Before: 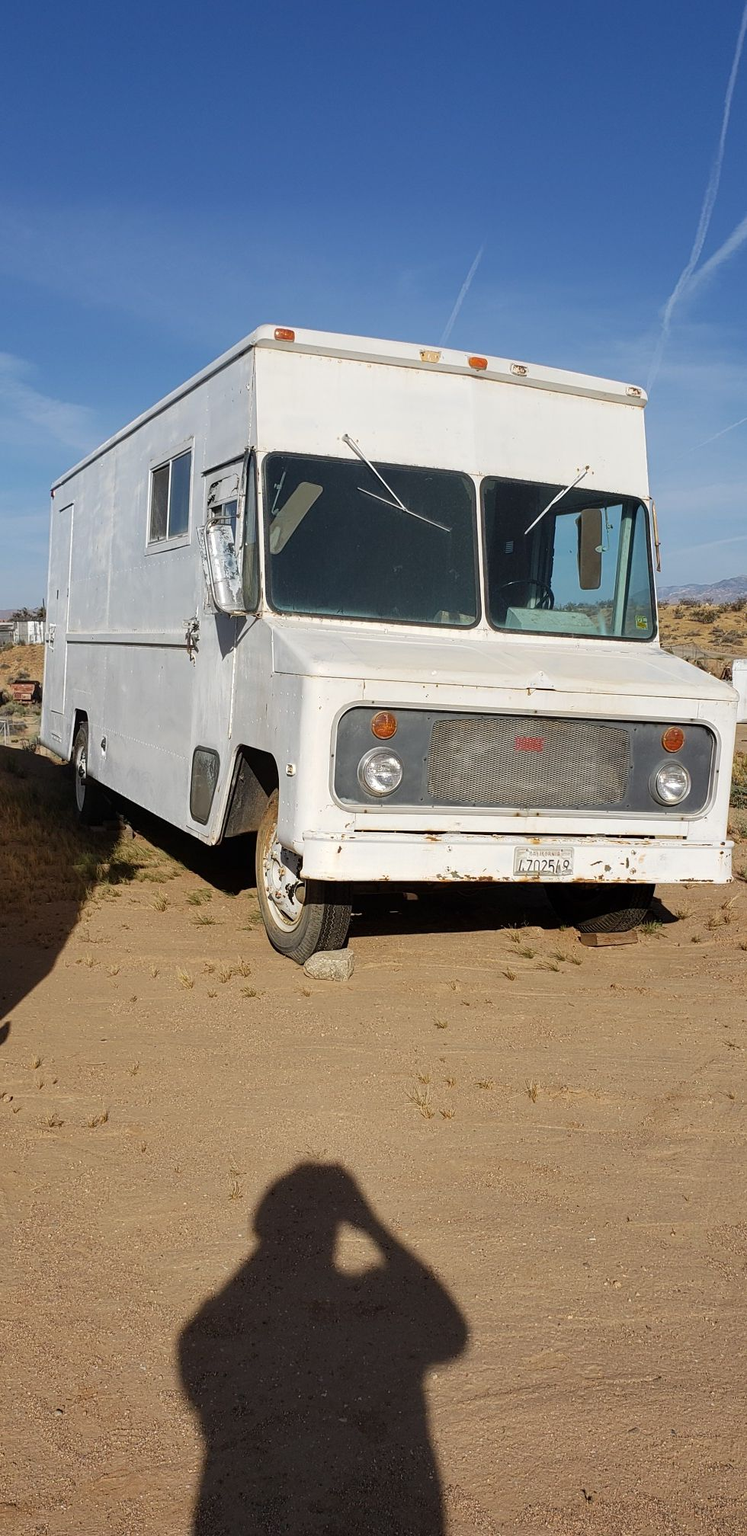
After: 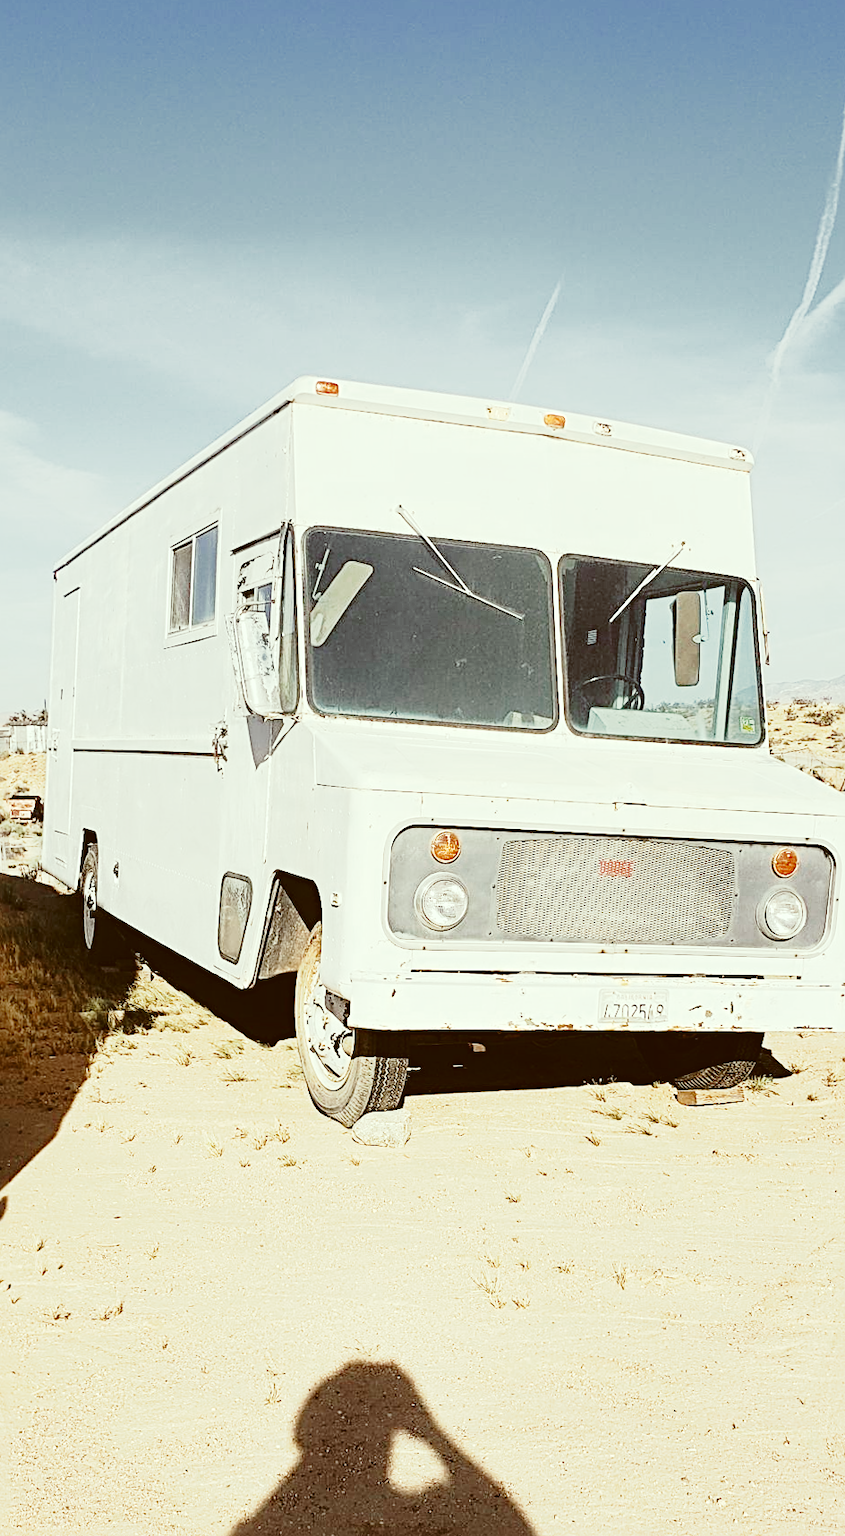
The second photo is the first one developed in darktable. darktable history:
color correction: highlights a* -6.16, highlights b* 9.54, shadows a* 10.47, shadows b* 23.64
crop and rotate: angle 0.173°, left 0.344%, right 2.597%, bottom 14.332%
contrast brightness saturation: contrast -0.113
sharpen: radius 3.95
base curve: curves: ch0 [(0, 0) (0.028, 0.03) (0.121, 0.232) (0.46, 0.748) (0.859, 0.968) (1, 1)], preserve colors none
tone equalizer: -8 EV -0.754 EV, -7 EV -0.698 EV, -6 EV -0.635 EV, -5 EV -0.37 EV, -3 EV 0.394 EV, -2 EV 0.6 EV, -1 EV 0.686 EV, +0 EV 0.734 EV
exposure: exposure 0.95 EV, compensate exposure bias true, compensate highlight preservation false
color zones: curves: ch0 [(0, 0.5) (0.125, 0.4) (0.25, 0.5) (0.375, 0.4) (0.5, 0.4) (0.625, 0.35) (0.75, 0.35) (0.875, 0.5)]; ch1 [(0, 0.35) (0.125, 0.45) (0.25, 0.35) (0.375, 0.35) (0.5, 0.35) (0.625, 0.35) (0.75, 0.45) (0.875, 0.35)]; ch2 [(0, 0.6) (0.125, 0.5) (0.25, 0.5) (0.375, 0.6) (0.5, 0.6) (0.625, 0.5) (0.75, 0.5) (0.875, 0.5)], mix 24.6%
